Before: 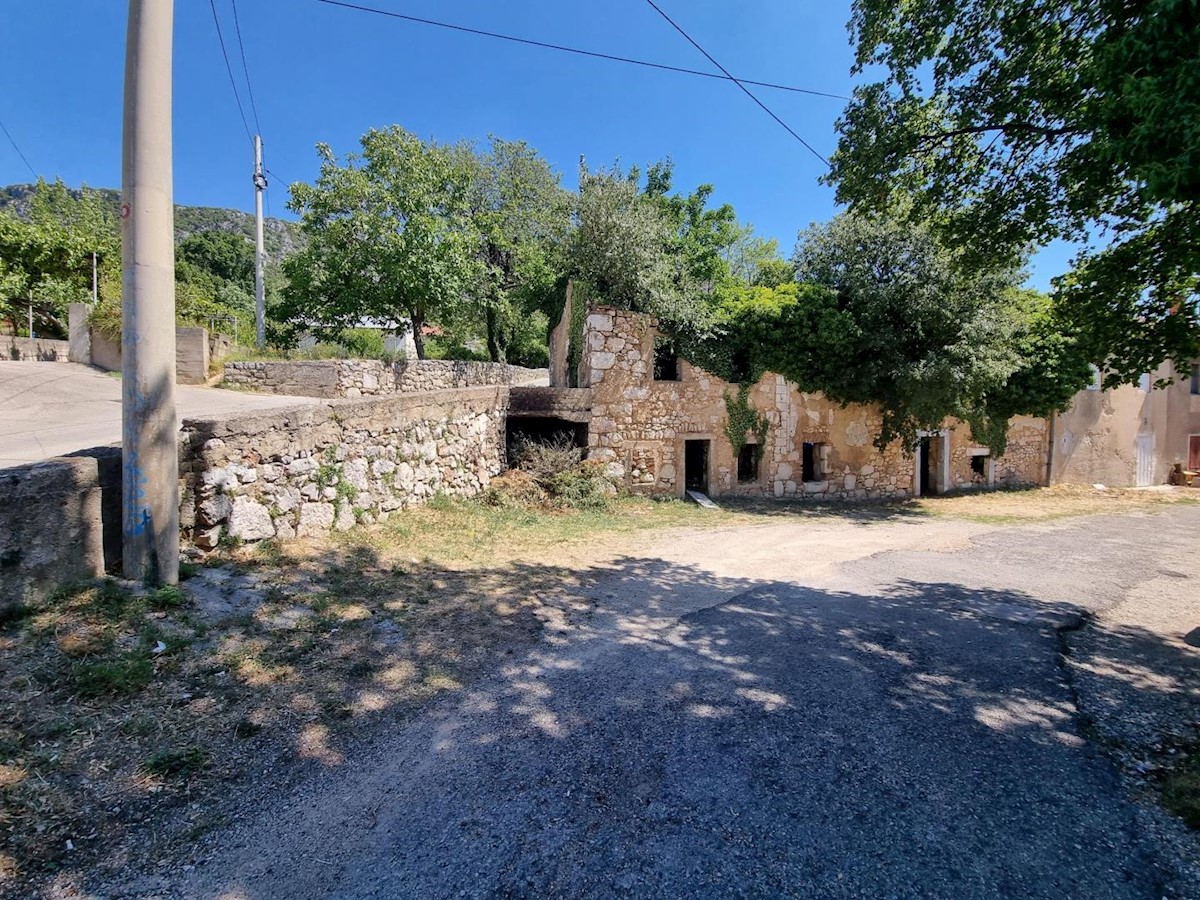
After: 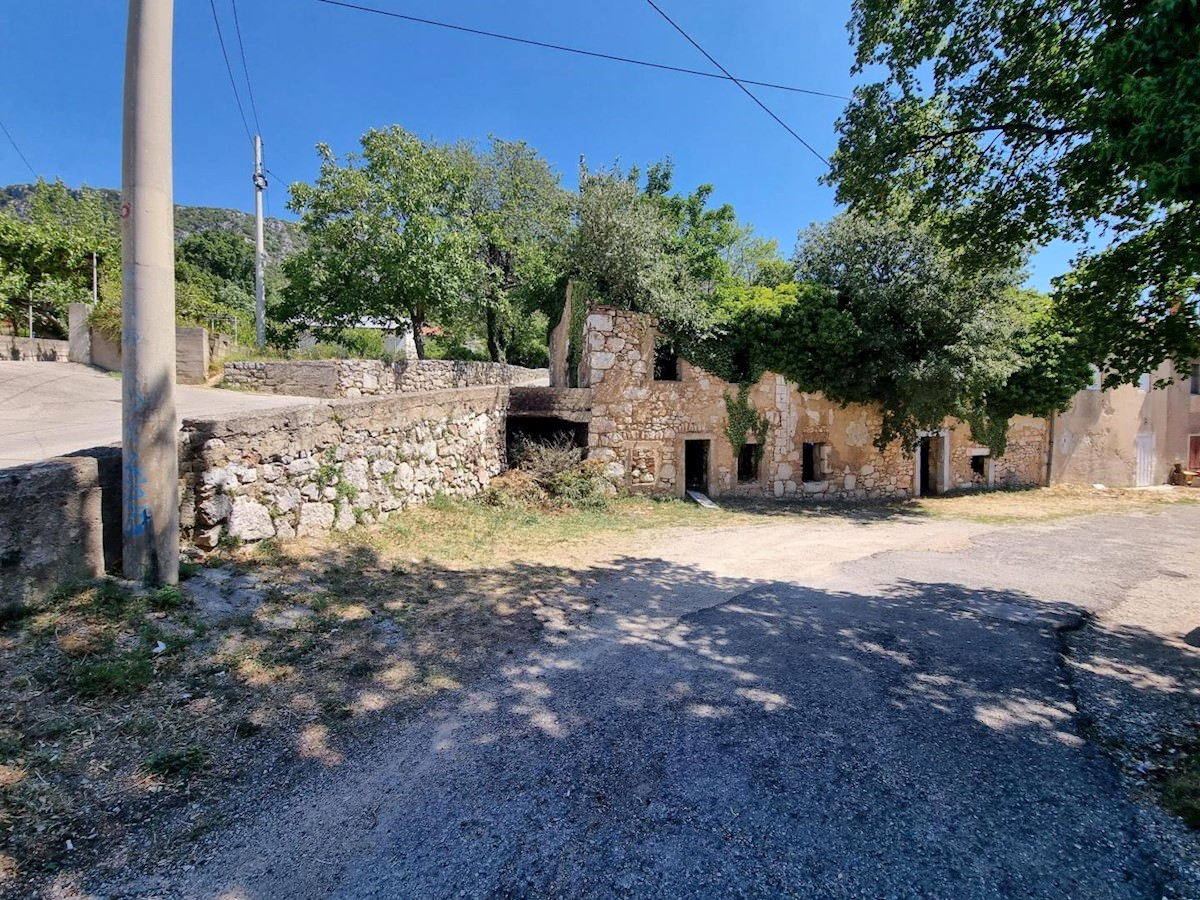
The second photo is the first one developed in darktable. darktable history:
shadows and highlights: radius 263.53, soften with gaussian
